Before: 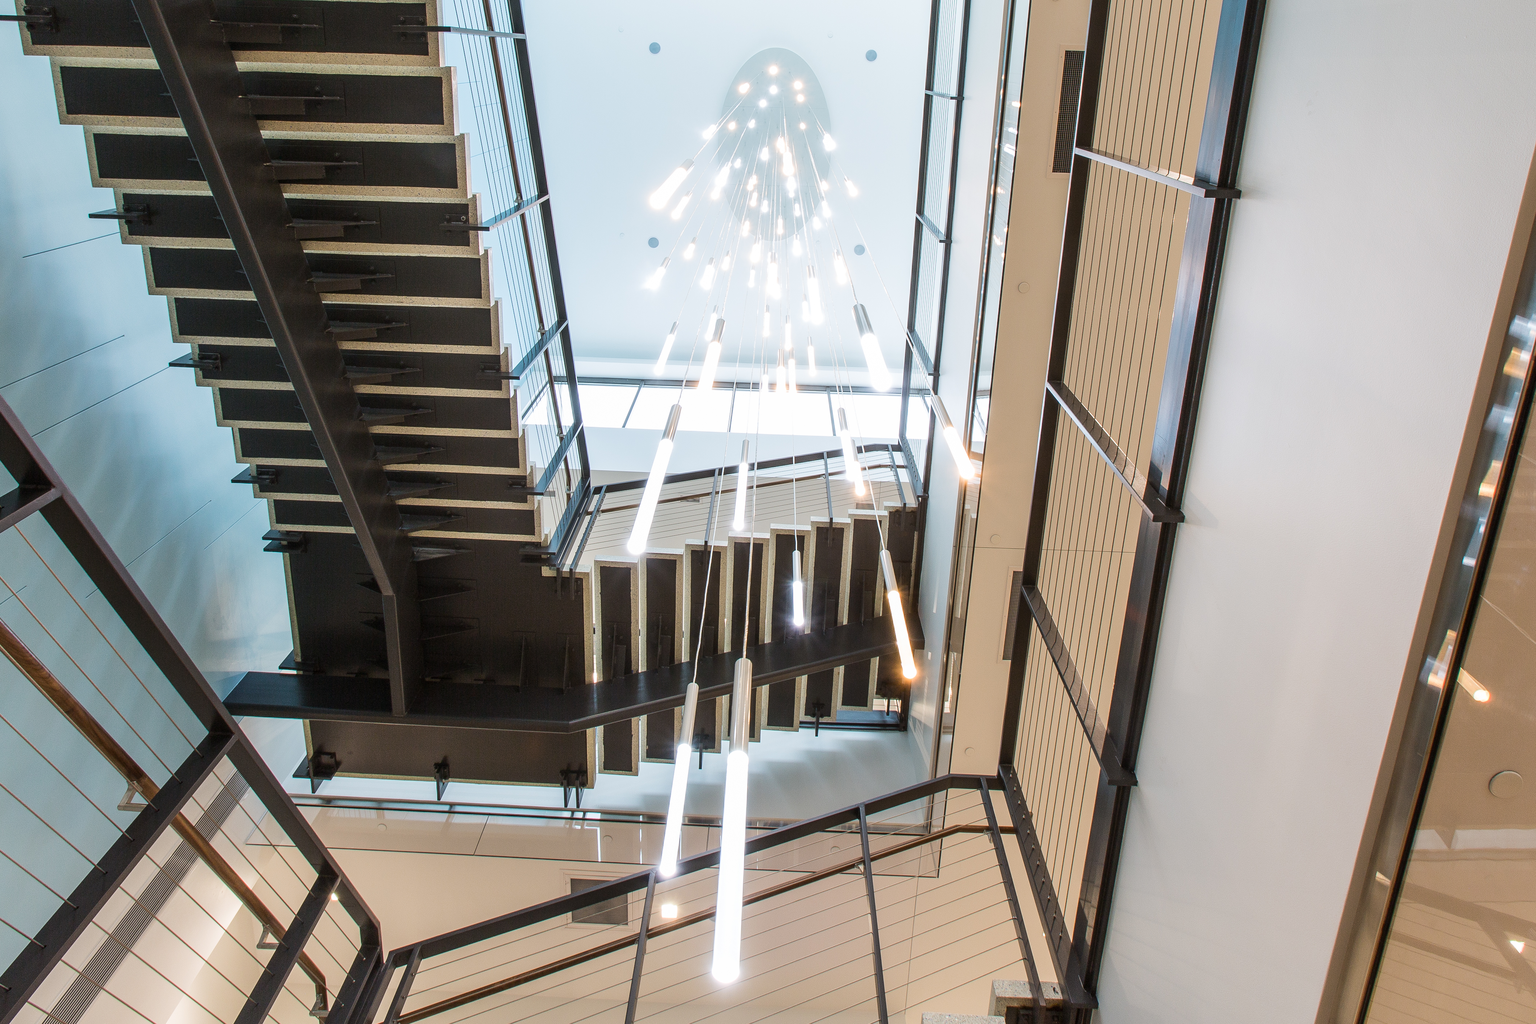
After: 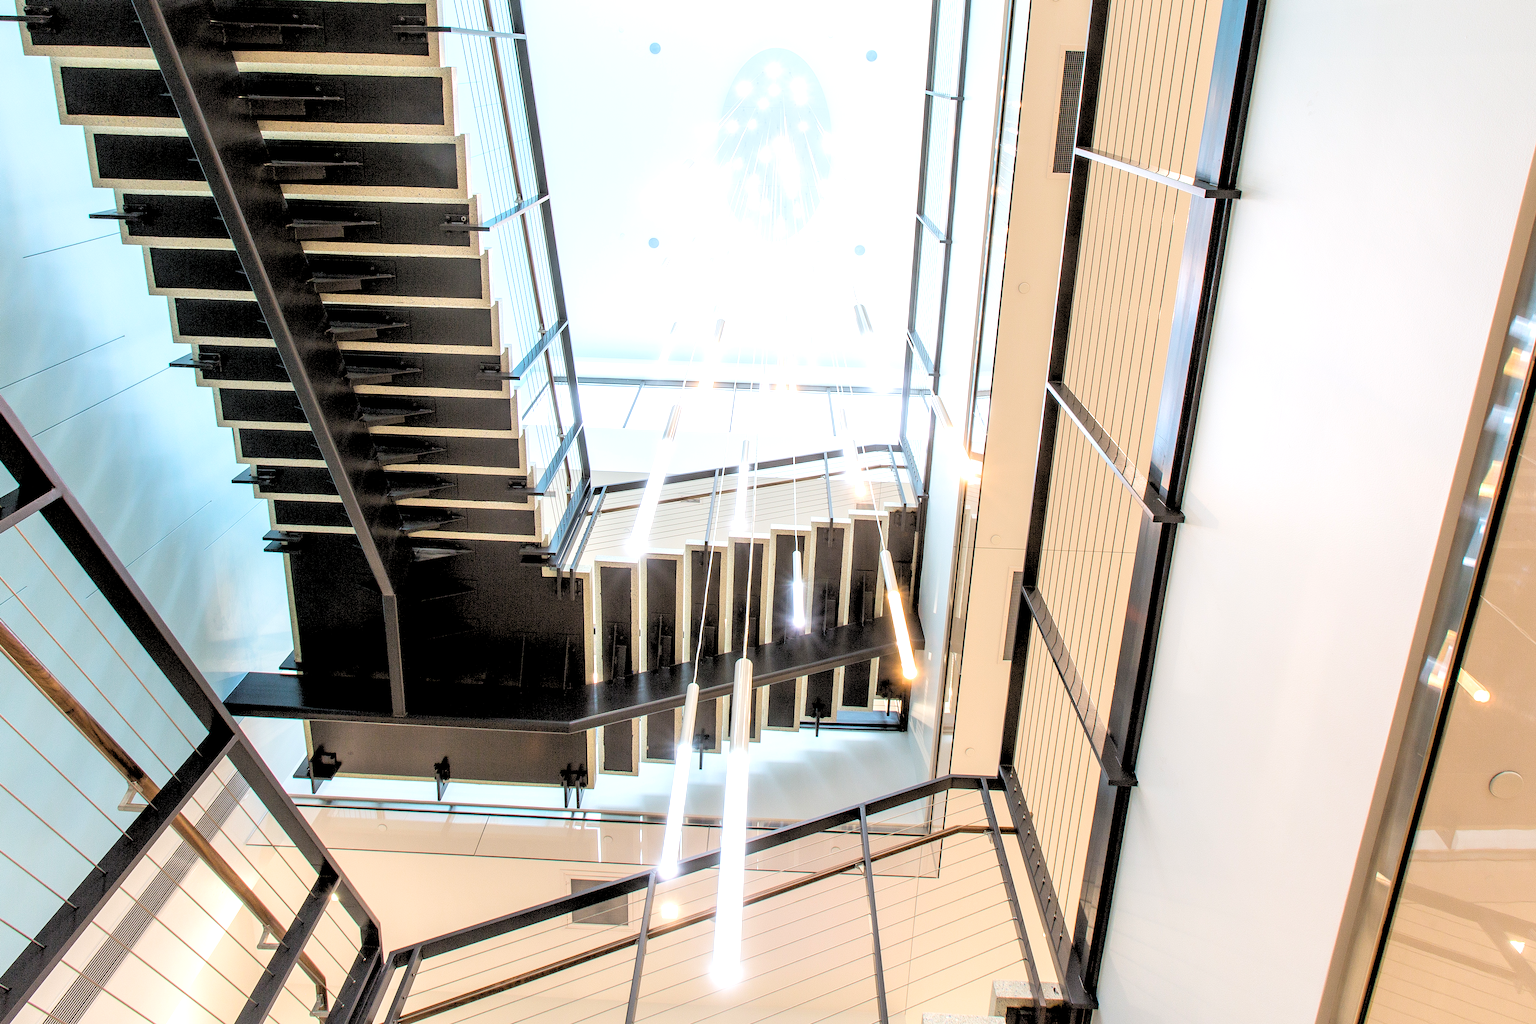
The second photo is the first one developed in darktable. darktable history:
exposure: exposure 0.574 EV, compensate highlight preservation false
rgb levels: levels [[0.027, 0.429, 0.996], [0, 0.5, 1], [0, 0.5, 1]]
